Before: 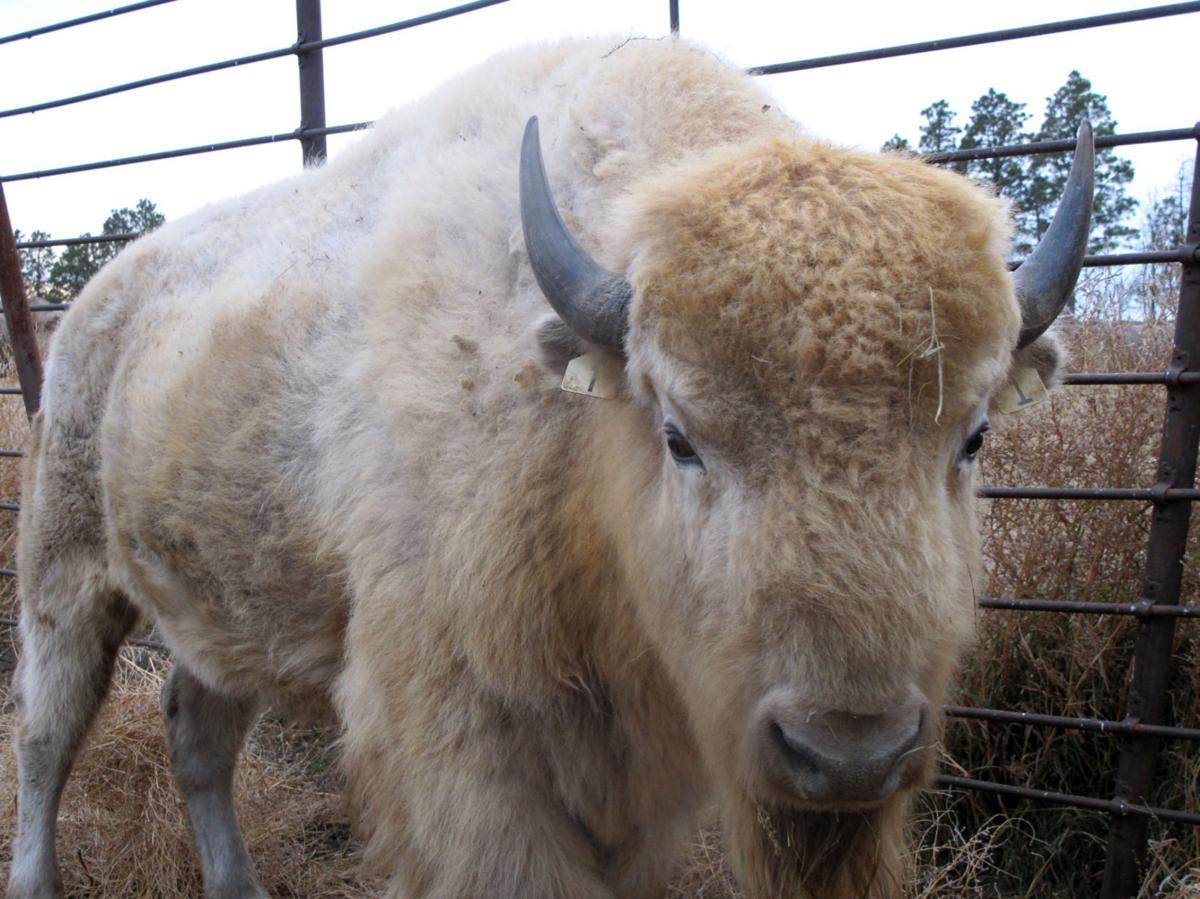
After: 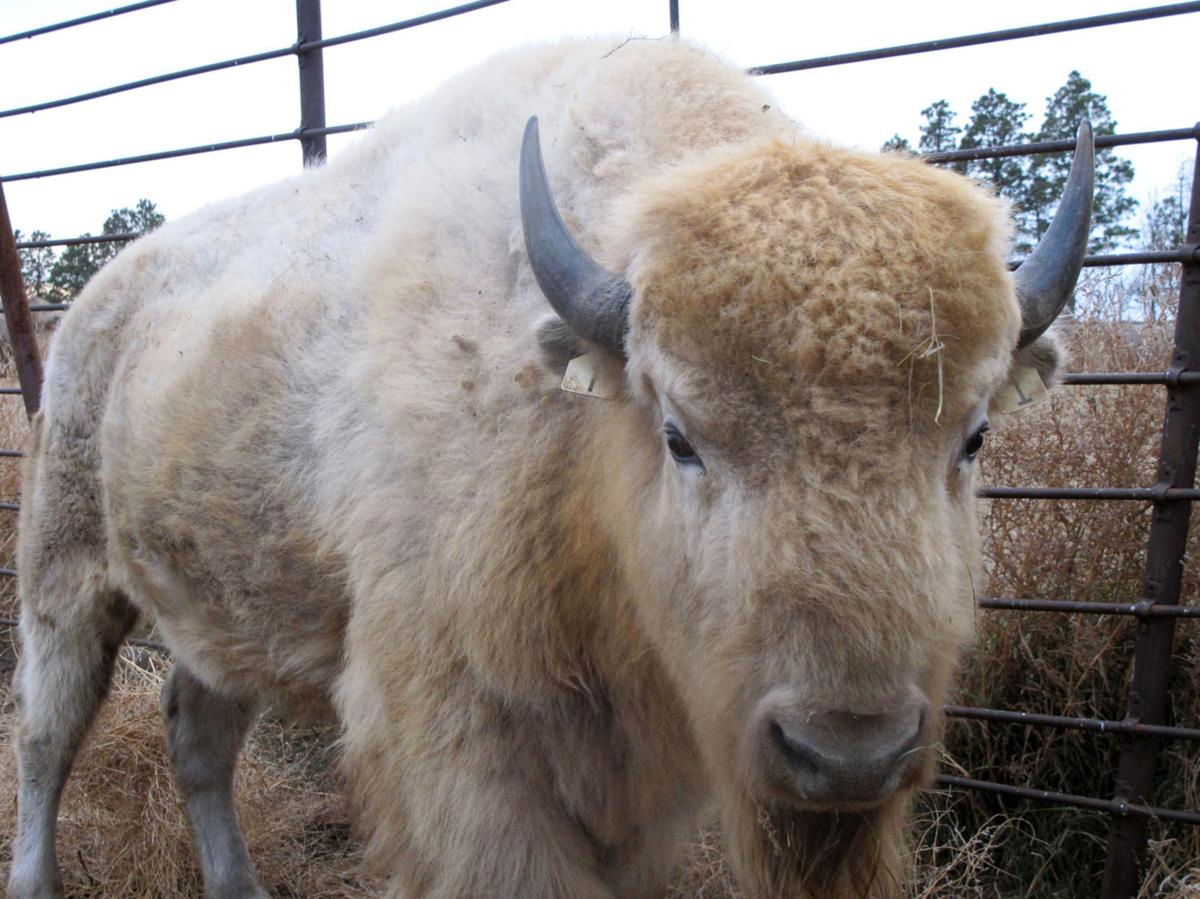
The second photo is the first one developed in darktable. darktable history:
base curve: curves: ch0 [(0, 0) (0.472, 0.508) (1, 1)], preserve colors none
